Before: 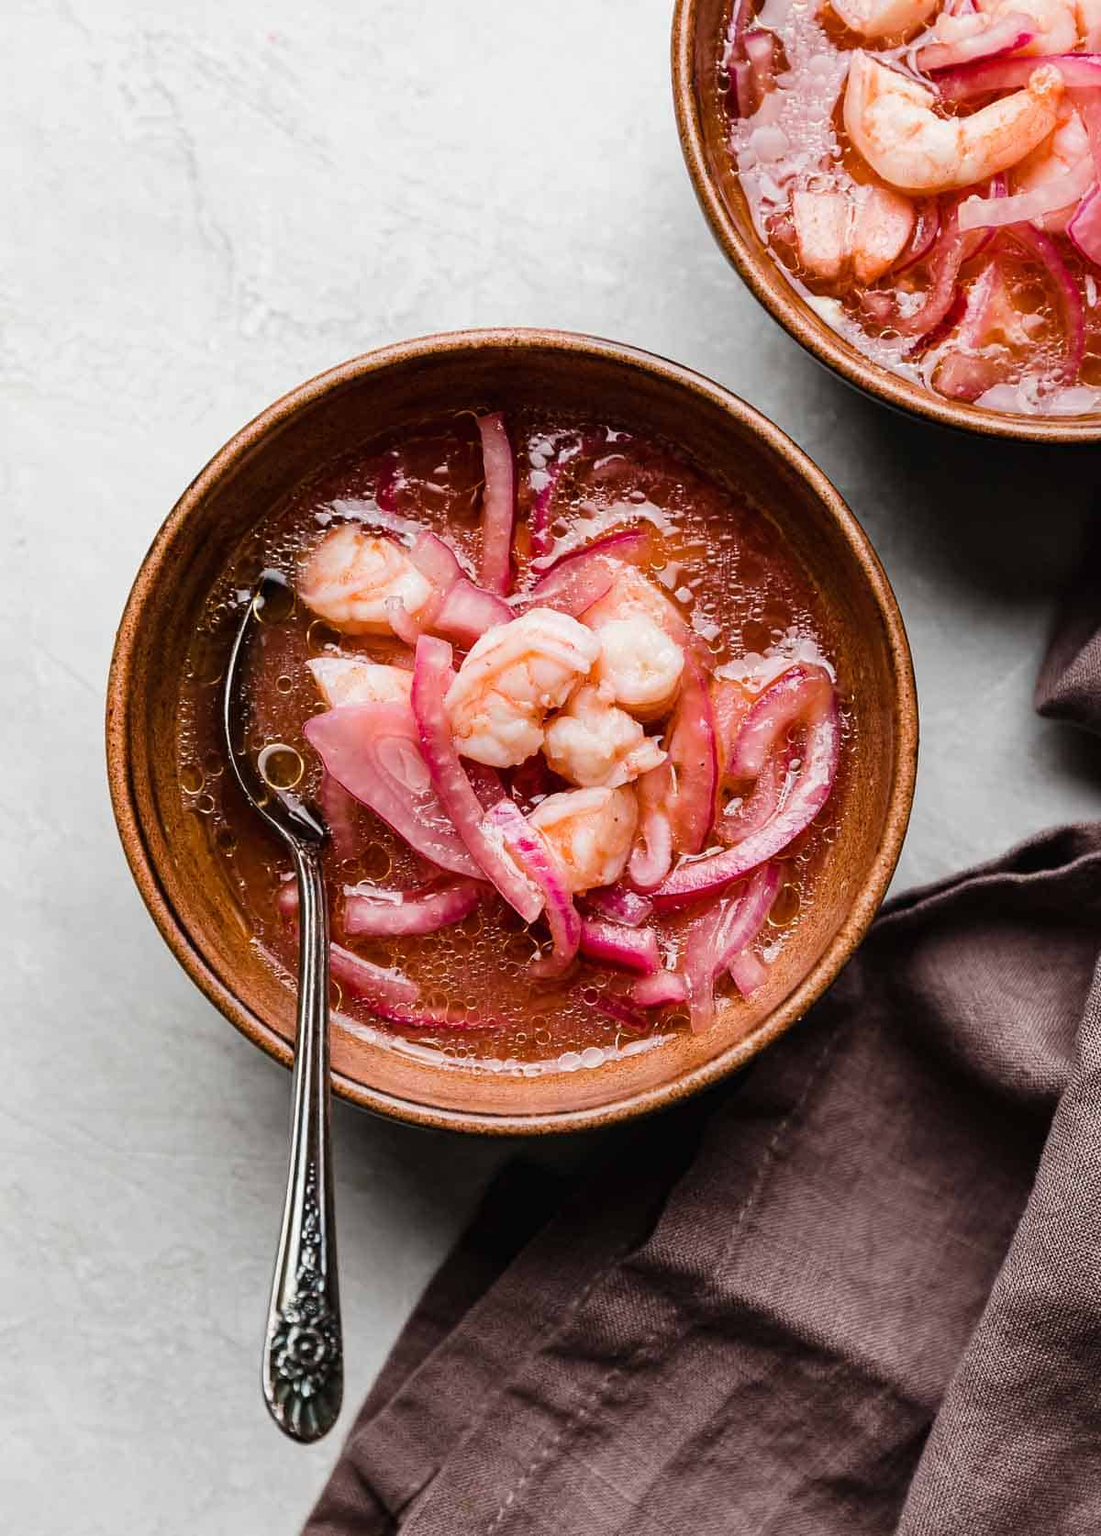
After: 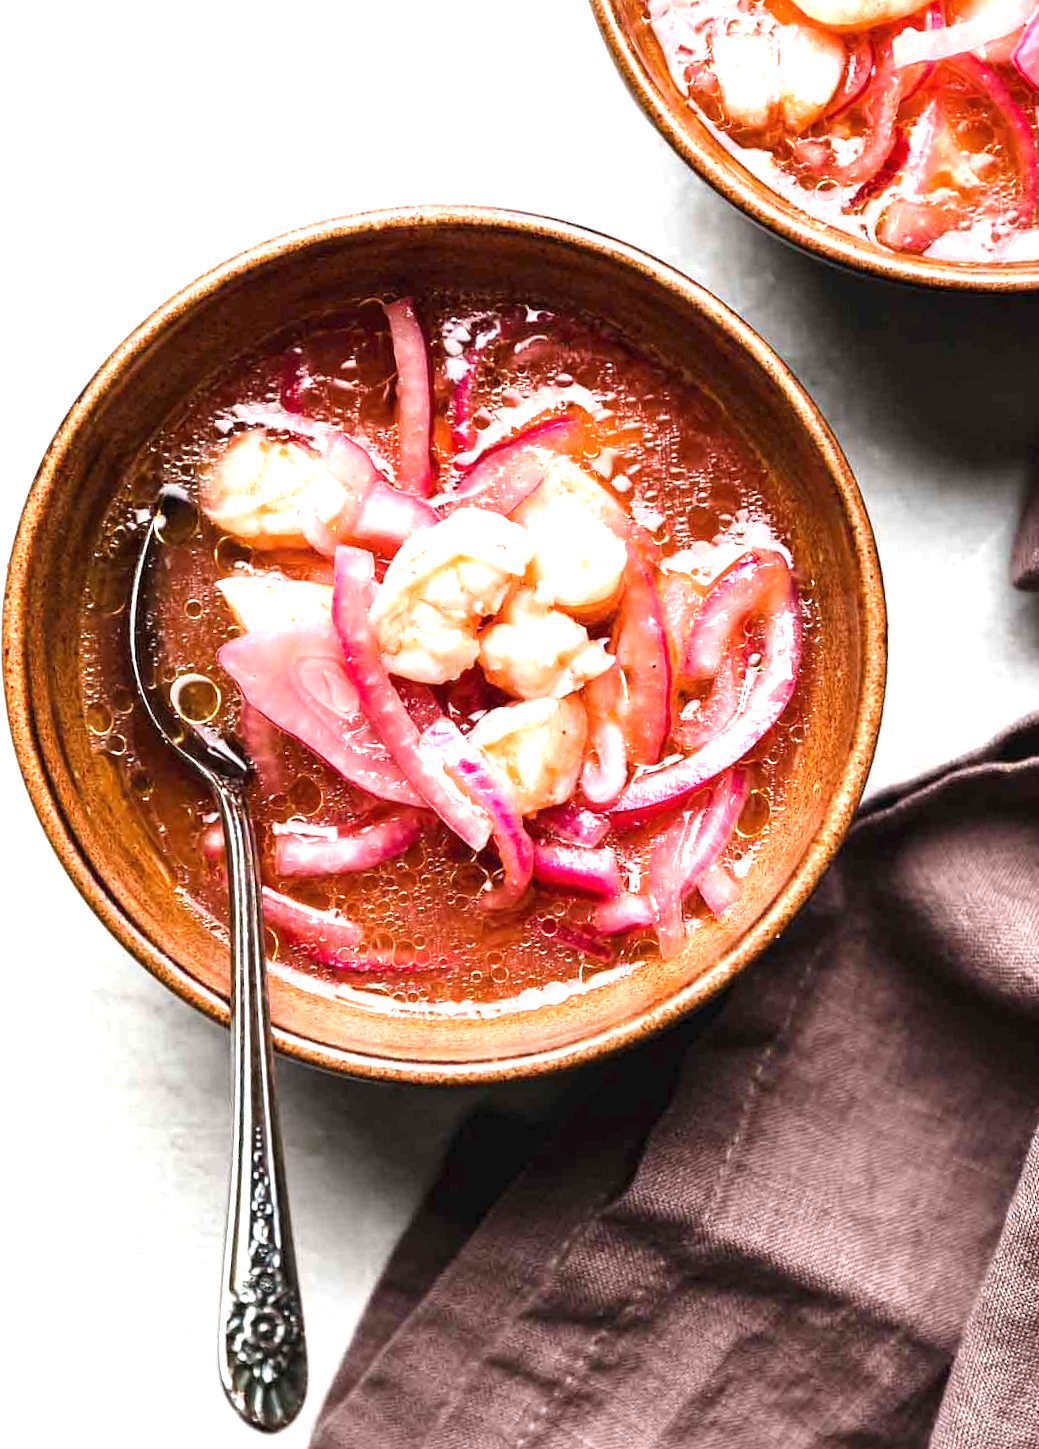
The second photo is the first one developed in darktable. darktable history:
exposure: black level correction 0, exposure 1.199 EV, compensate exposure bias true, compensate highlight preservation false
crop and rotate: angle 3.75°, left 5.629%, top 5.718%
